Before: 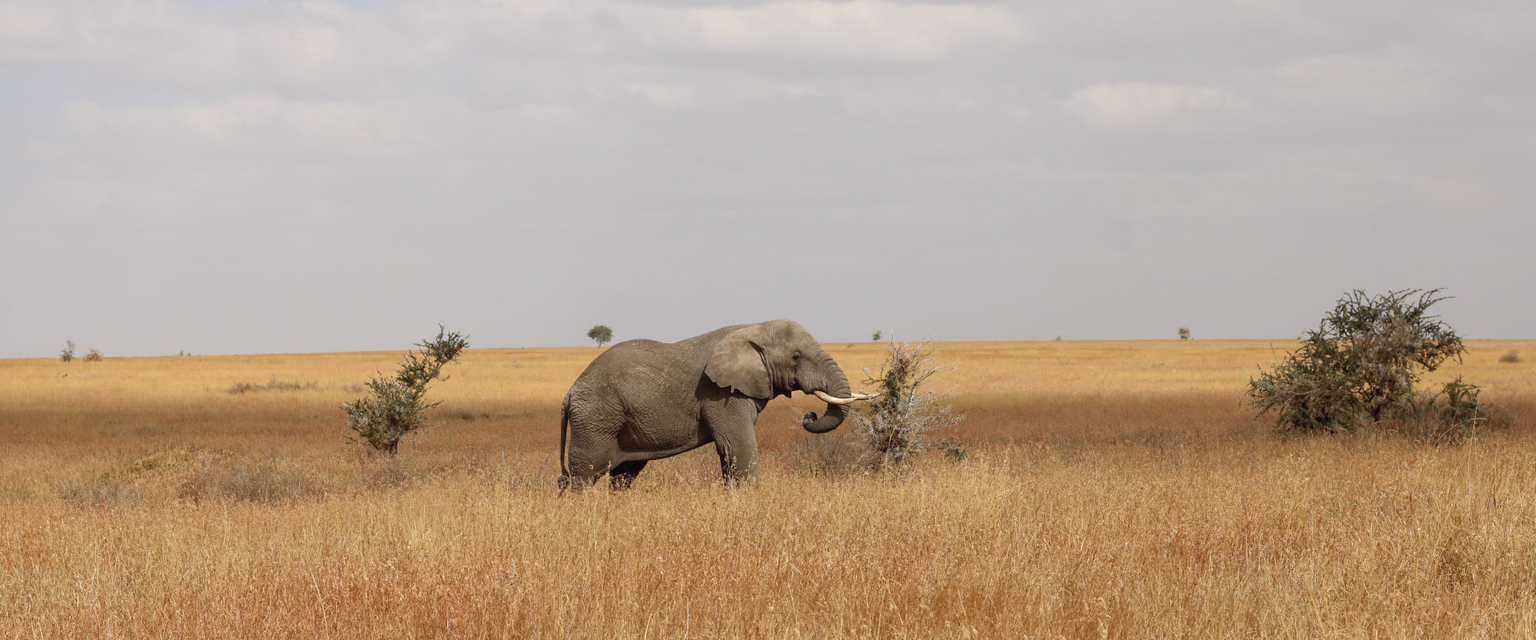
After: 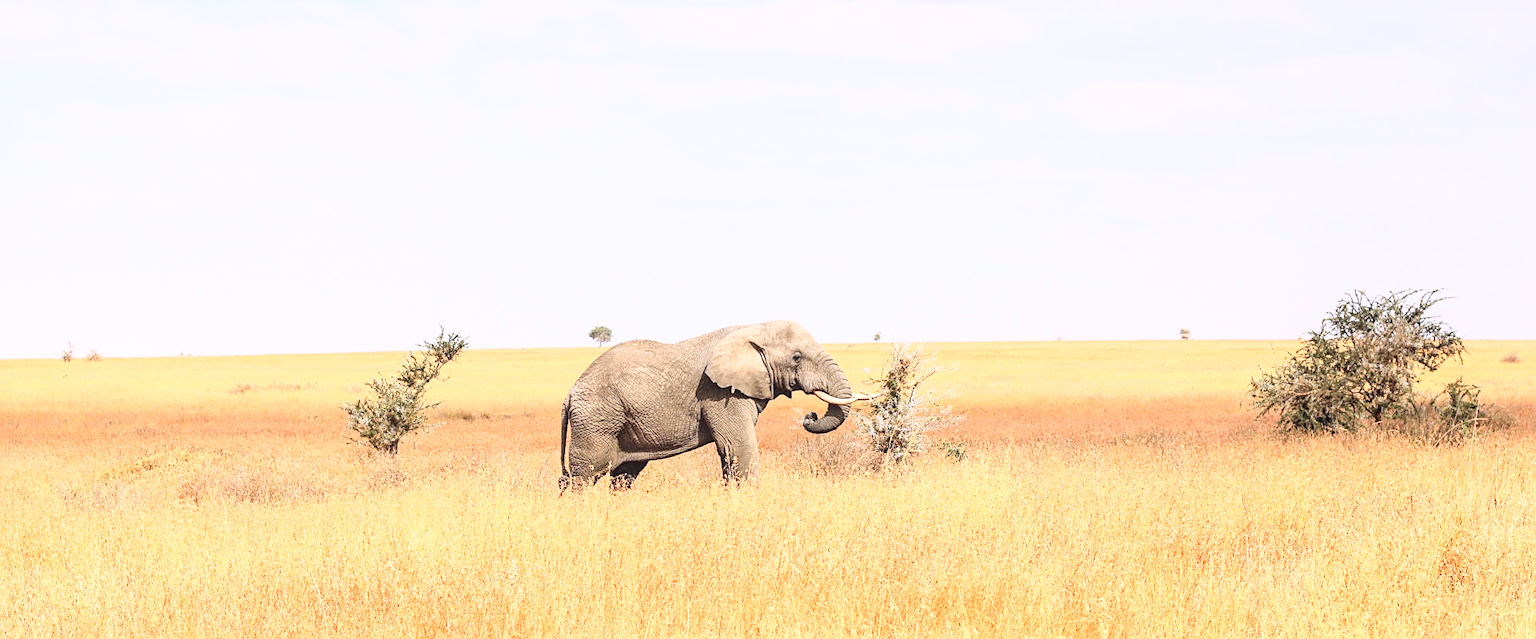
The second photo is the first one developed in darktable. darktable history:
graduated density: hue 238.83°, saturation 50%
sharpen: on, module defaults
local contrast: detail 110%
base curve: curves: ch0 [(0, 0) (0.018, 0.026) (0.143, 0.37) (0.33, 0.731) (0.458, 0.853) (0.735, 0.965) (0.905, 0.986) (1, 1)]
exposure: exposure 1 EV, compensate highlight preservation false
